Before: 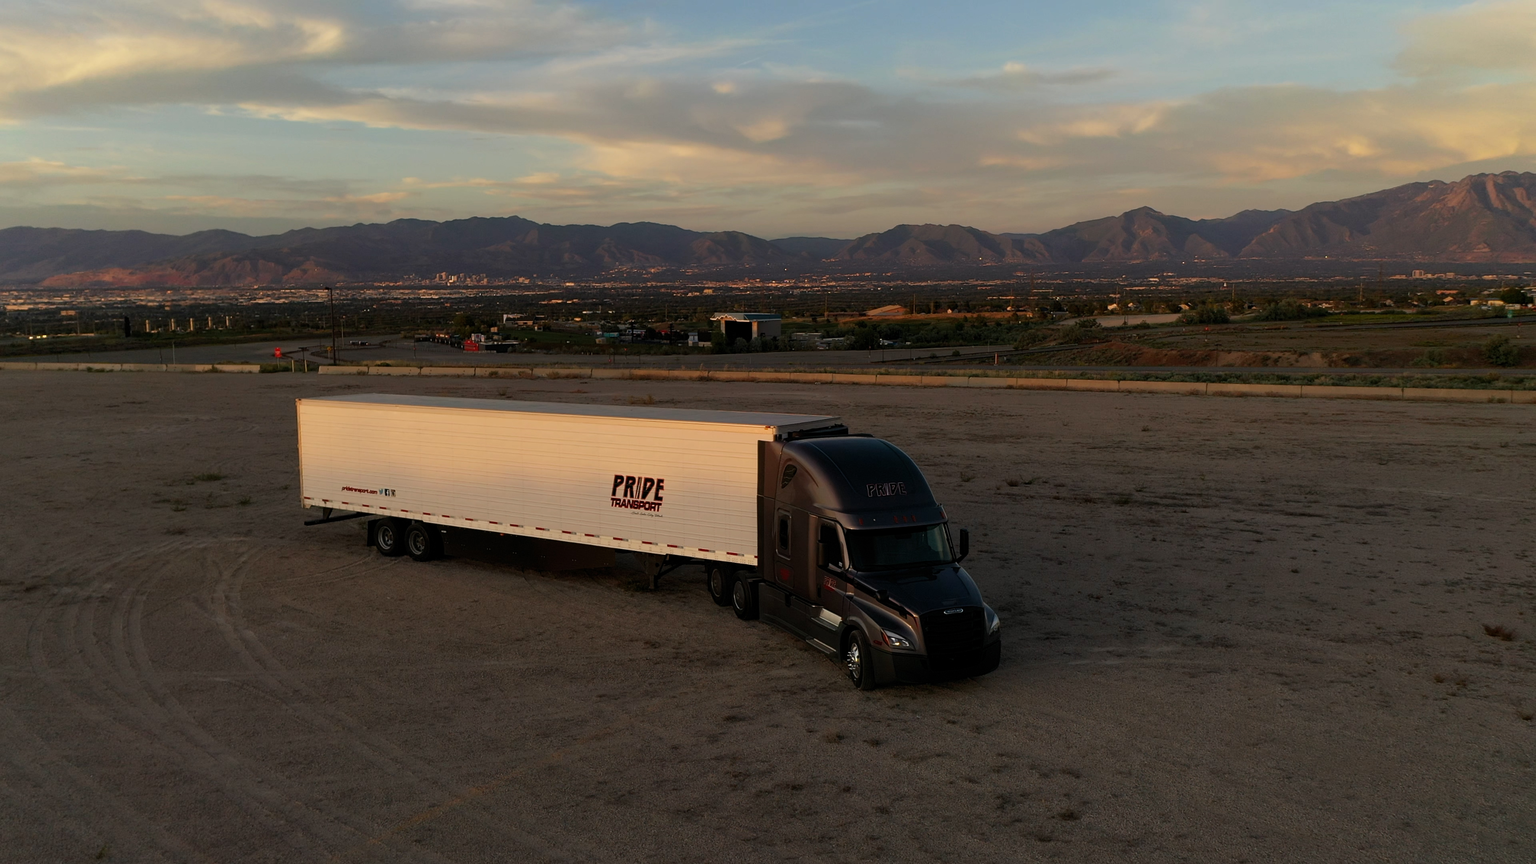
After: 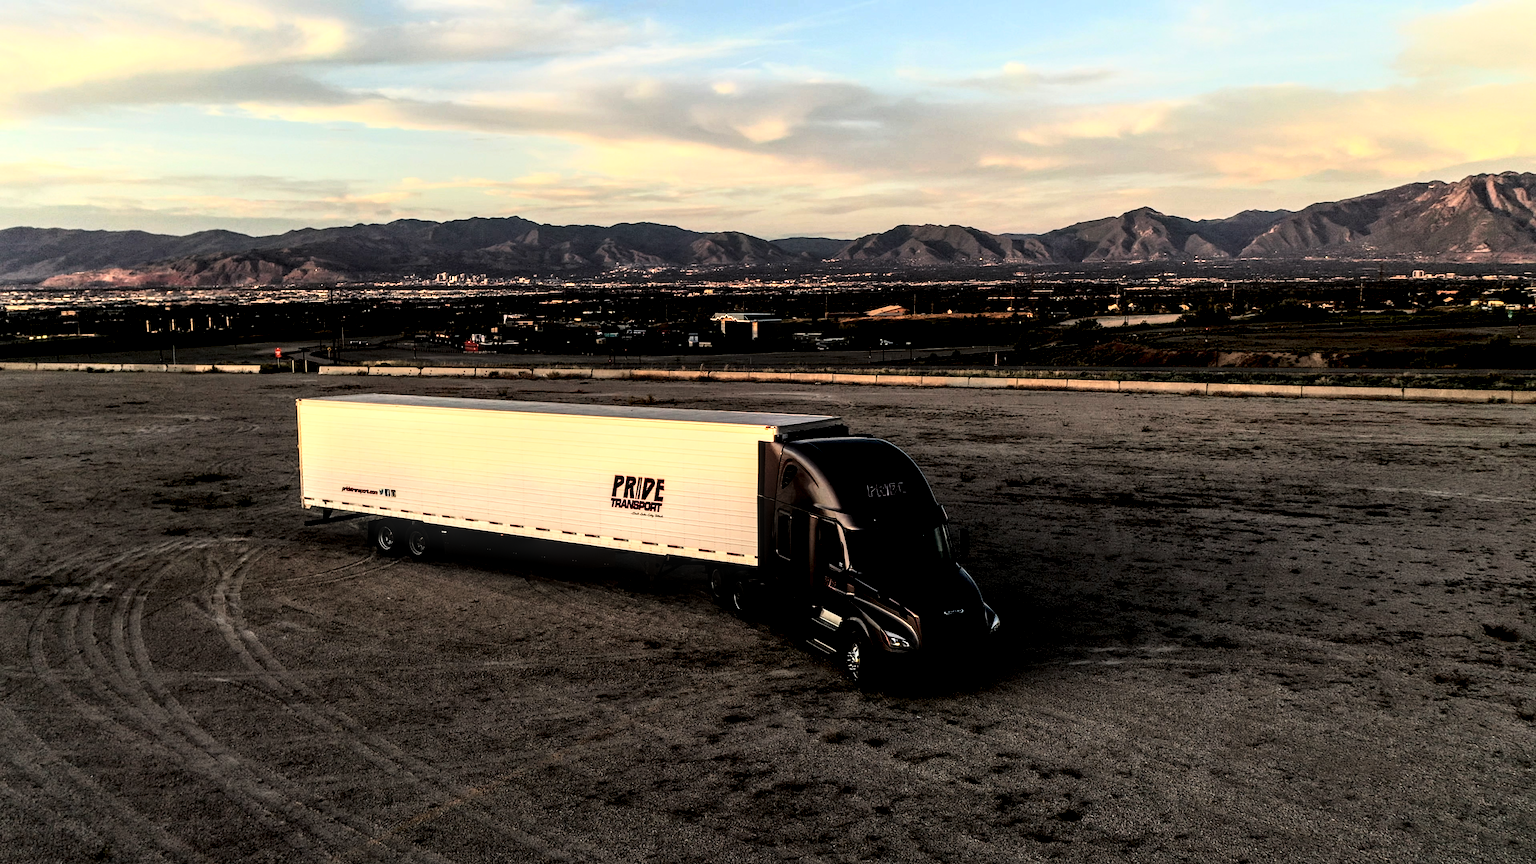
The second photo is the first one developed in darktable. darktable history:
rgb curve: curves: ch0 [(0, 0) (0.21, 0.15) (0.24, 0.21) (0.5, 0.75) (0.75, 0.96) (0.89, 0.99) (1, 1)]; ch1 [(0, 0.02) (0.21, 0.13) (0.25, 0.2) (0.5, 0.67) (0.75, 0.9) (0.89, 0.97) (1, 1)]; ch2 [(0, 0.02) (0.21, 0.13) (0.25, 0.2) (0.5, 0.67) (0.75, 0.9) (0.89, 0.97) (1, 1)], compensate middle gray true
local contrast: detail 203%
